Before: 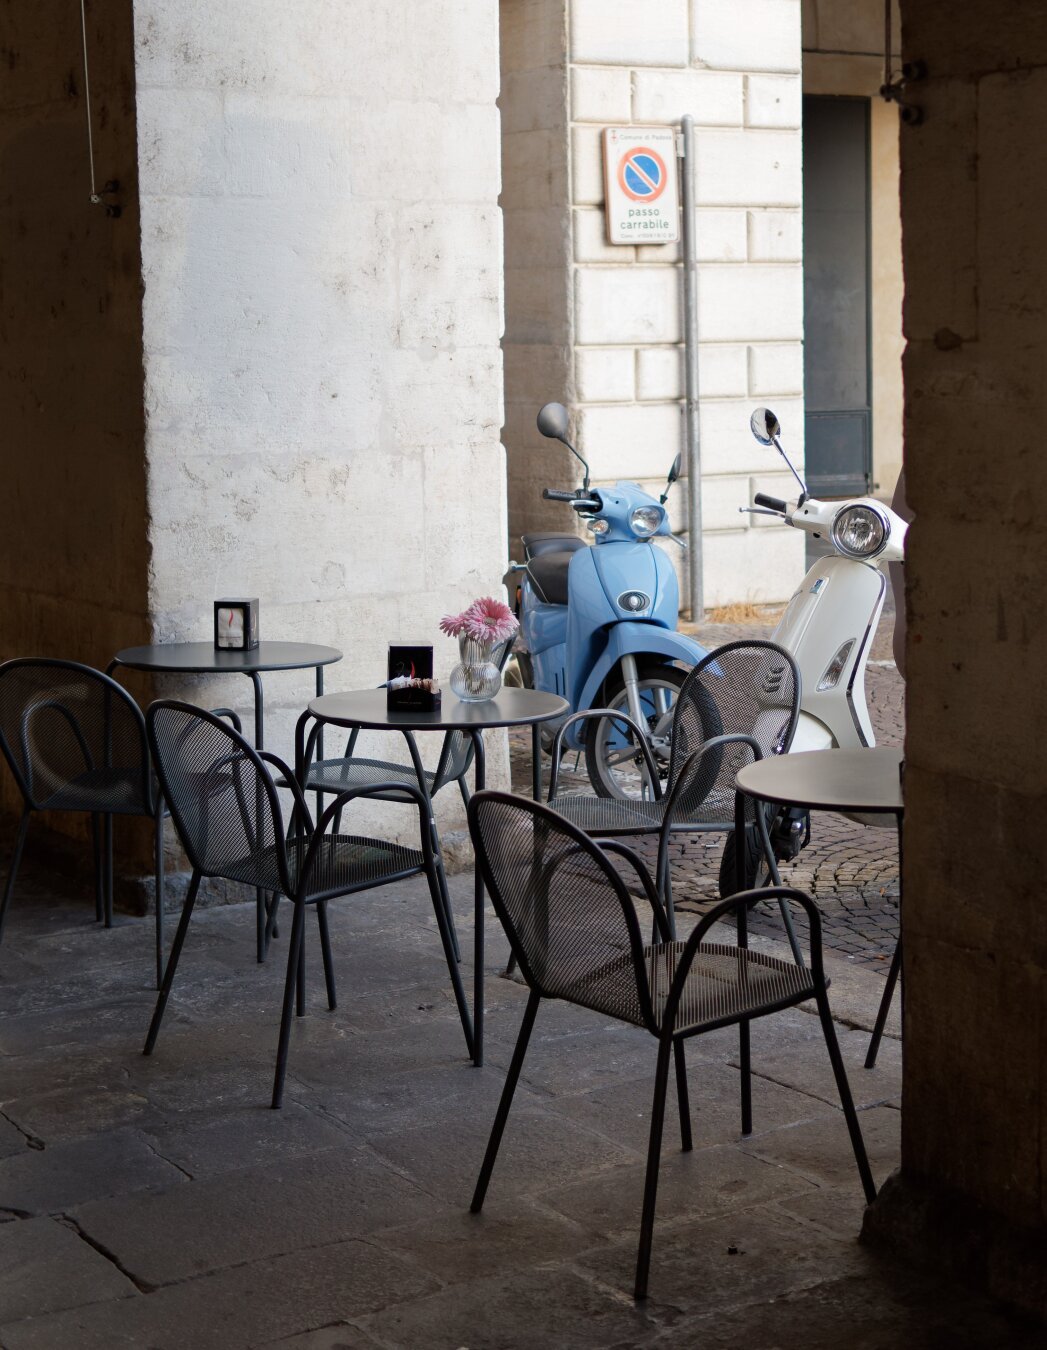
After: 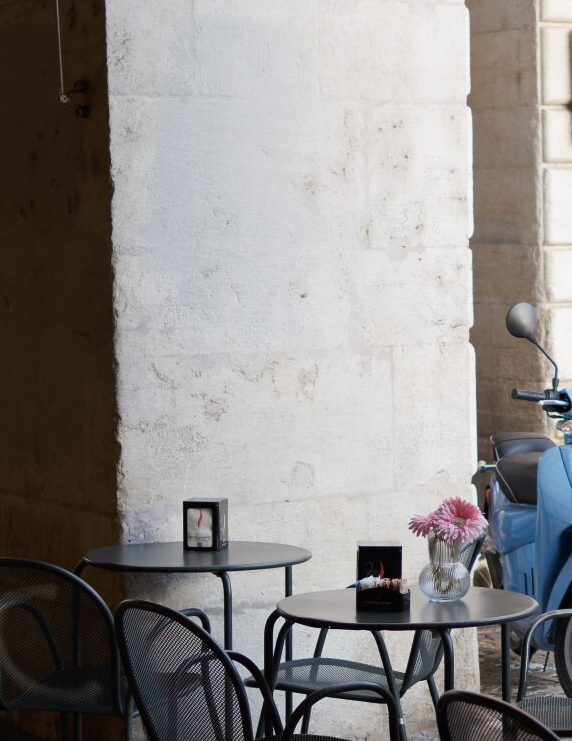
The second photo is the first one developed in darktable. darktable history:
crop and rotate: left 3.047%, top 7.509%, right 42.236%, bottom 37.598%
tone curve: curves: ch0 [(0, 0) (0.003, 0.014) (0.011, 0.019) (0.025, 0.028) (0.044, 0.044) (0.069, 0.069) (0.1, 0.1) (0.136, 0.131) (0.177, 0.168) (0.224, 0.206) (0.277, 0.255) (0.335, 0.309) (0.399, 0.374) (0.468, 0.452) (0.543, 0.535) (0.623, 0.623) (0.709, 0.72) (0.801, 0.815) (0.898, 0.898) (1, 1)], preserve colors none
